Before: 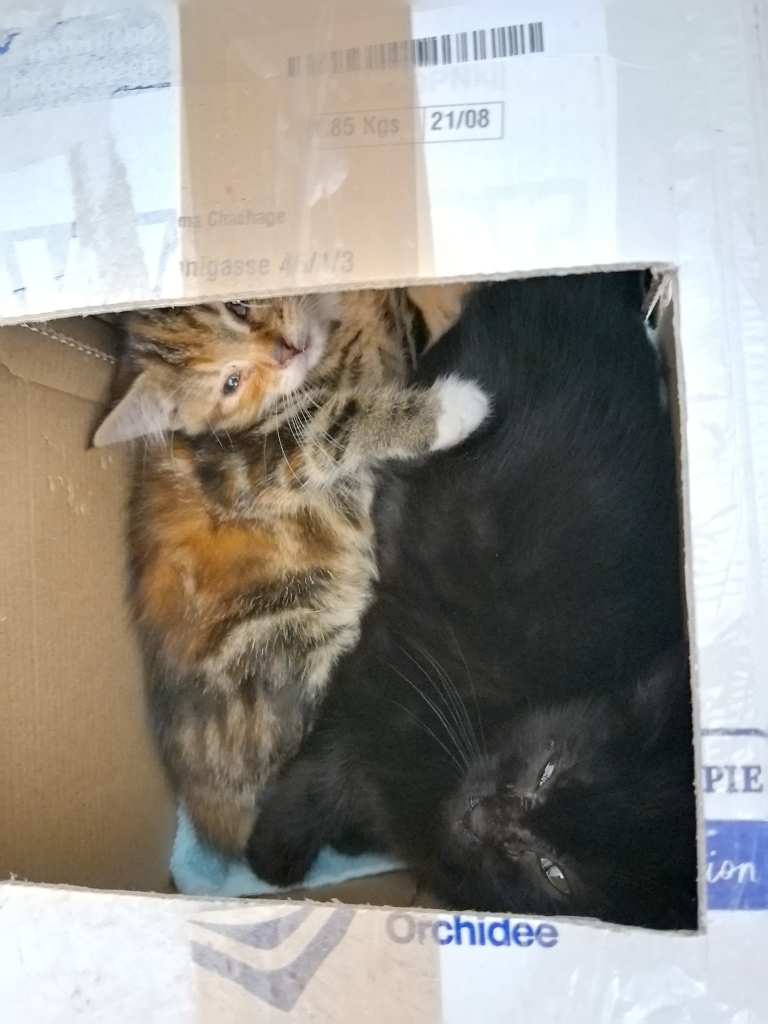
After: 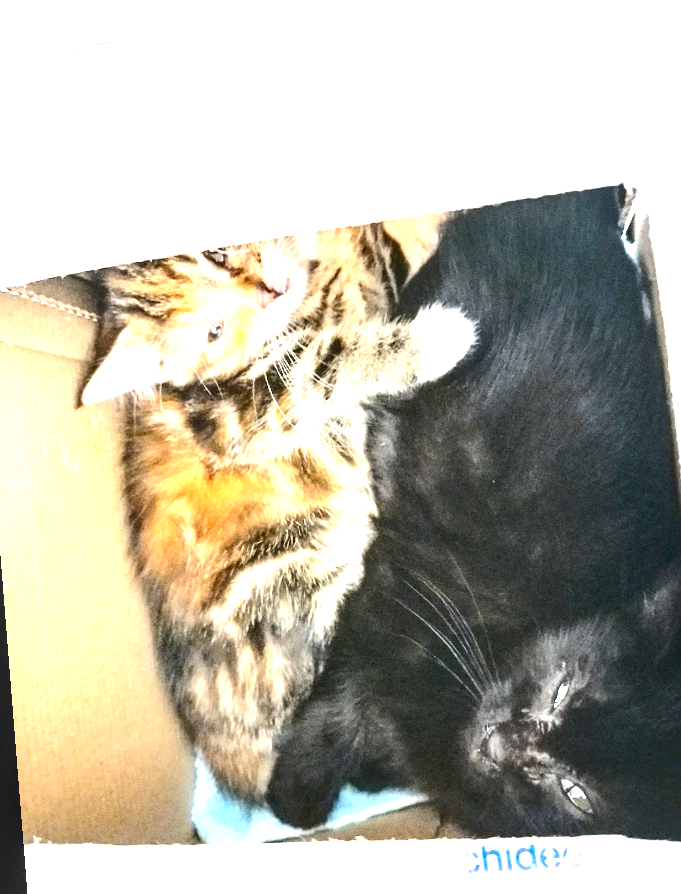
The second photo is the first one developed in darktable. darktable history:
grain: coarseness 0.09 ISO
crop: right 9.509%, bottom 0.031%
contrast brightness saturation: contrast 0.22, brightness -0.19, saturation 0.24
exposure: black level correction 0.001, exposure 1.822 EV, compensate exposure bias true, compensate highlight preservation false
local contrast: on, module defaults
color contrast: green-magenta contrast 0.84, blue-yellow contrast 0.86
rotate and perspective: rotation -4.57°, crop left 0.054, crop right 0.944, crop top 0.087, crop bottom 0.914
tone equalizer: -8 EV -0.417 EV, -7 EV -0.389 EV, -6 EV -0.333 EV, -5 EV -0.222 EV, -3 EV 0.222 EV, -2 EV 0.333 EV, -1 EV 0.389 EV, +0 EV 0.417 EV, edges refinement/feathering 500, mask exposure compensation -1.57 EV, preserve details no
